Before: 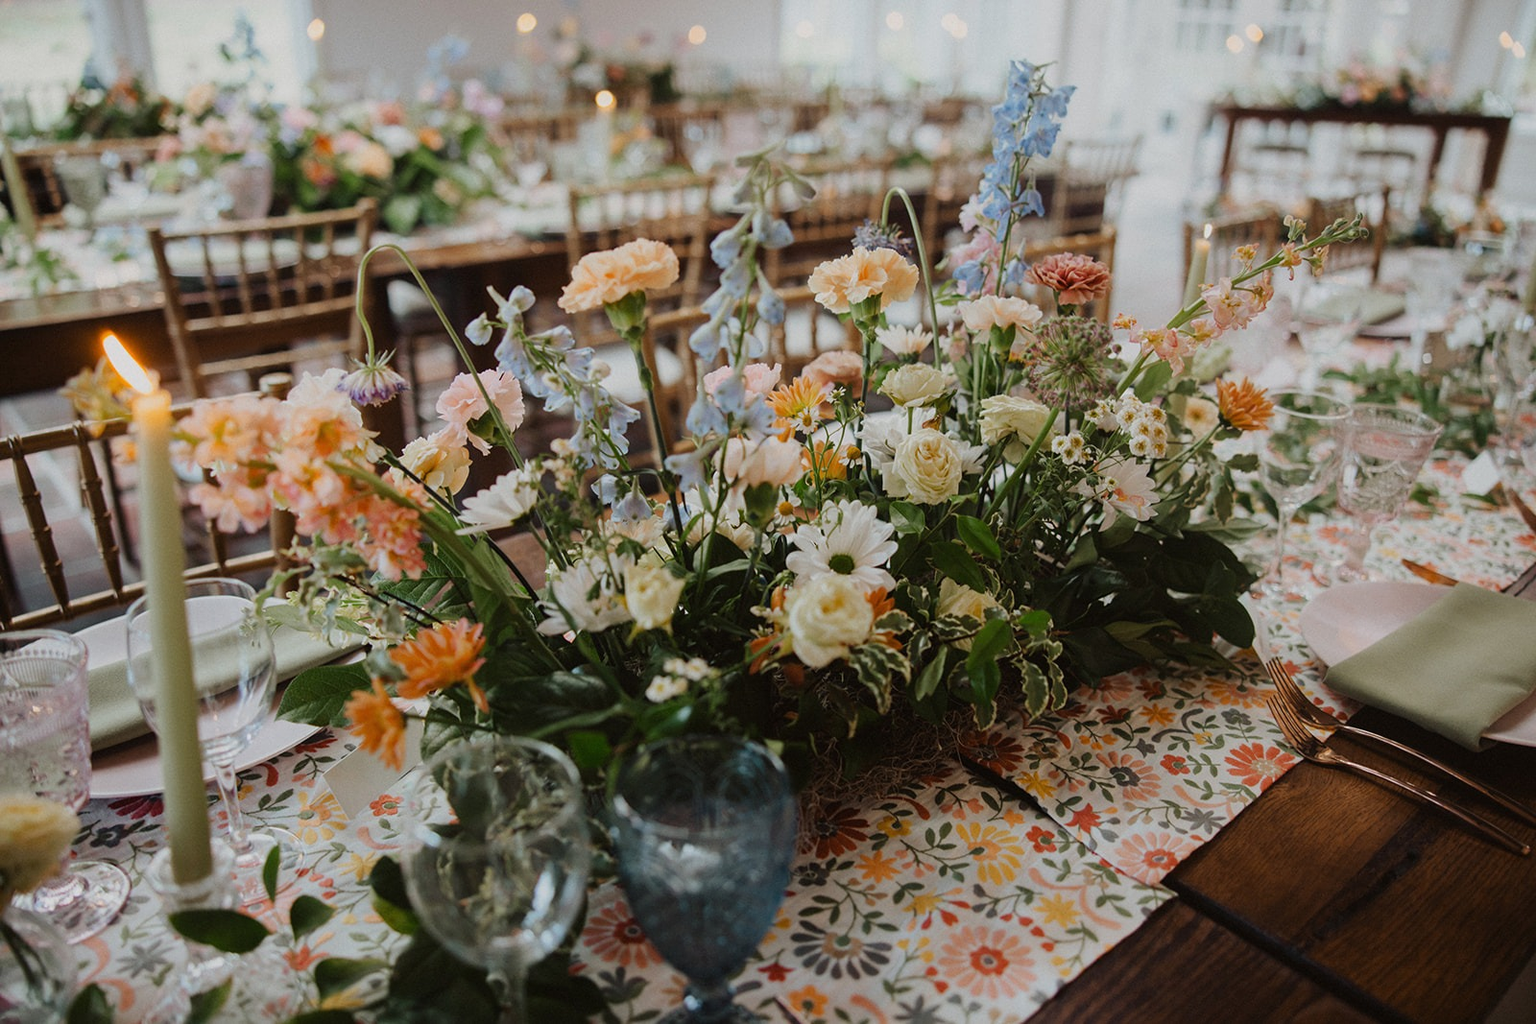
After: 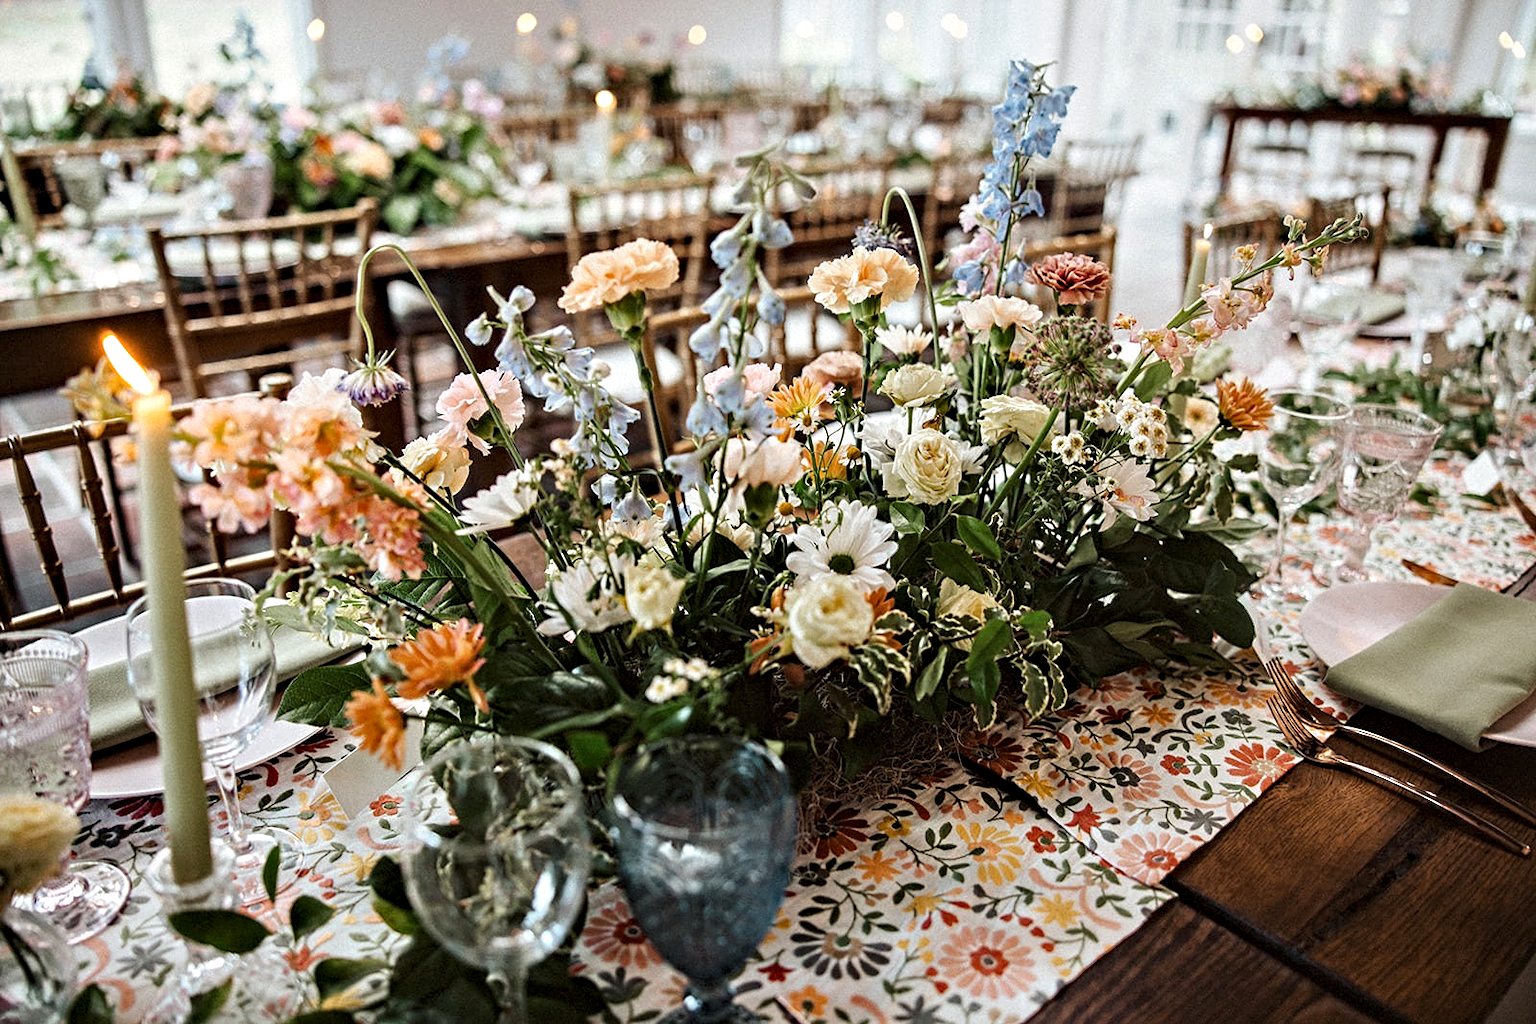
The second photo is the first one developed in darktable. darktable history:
contrast equalizer: octaves 7, y [[0.5, 0.542, 0.583, 0.625, 0.667, 0.708], [0.5 ×6], [0.5 ×6], [0 ×6], [0 ×6]]
exposure: exposure 0.485 EV, compensate highlight preservation false
